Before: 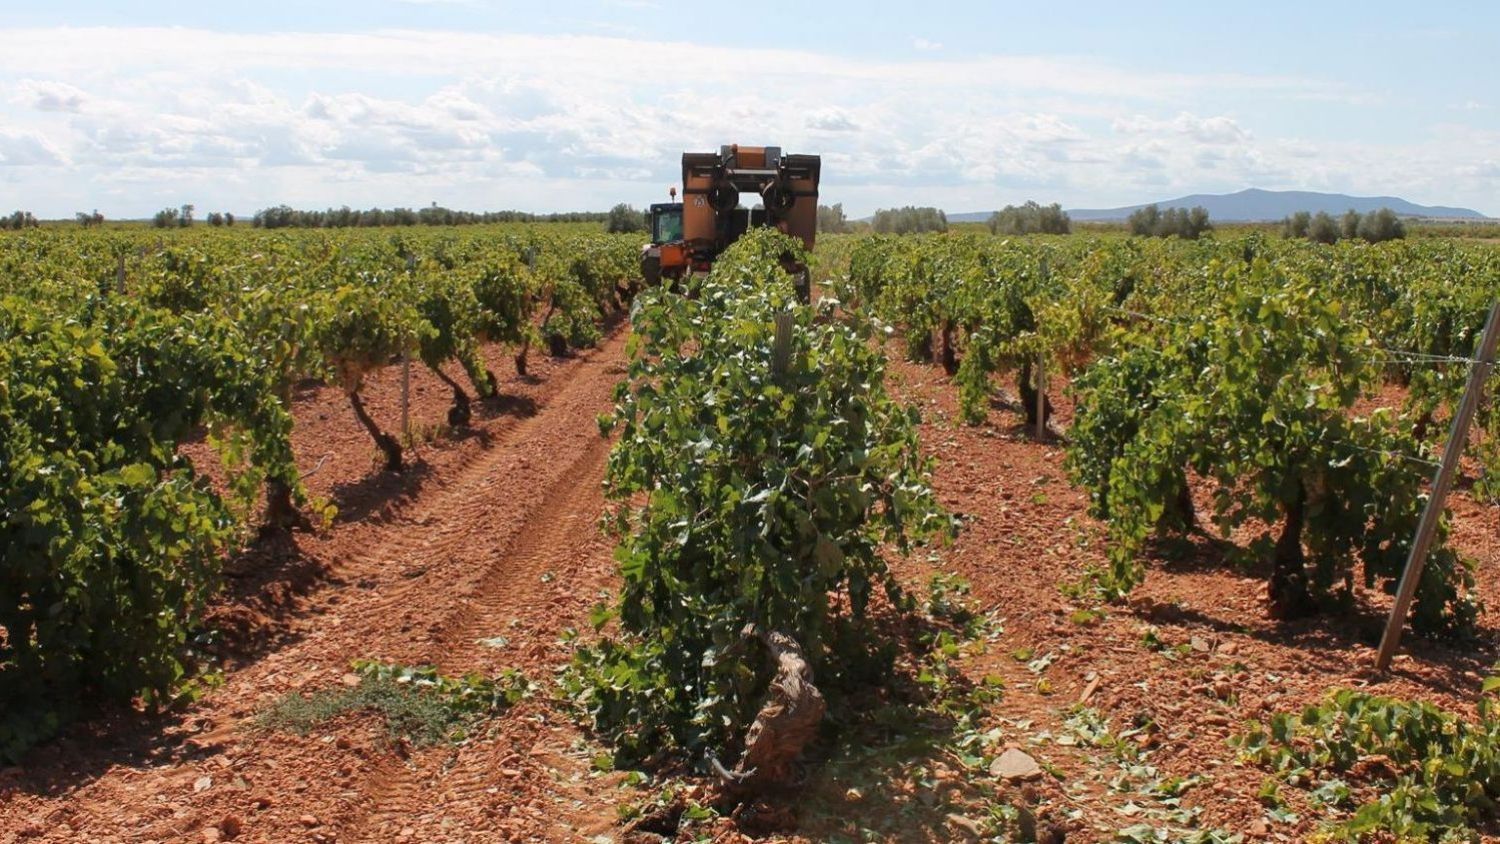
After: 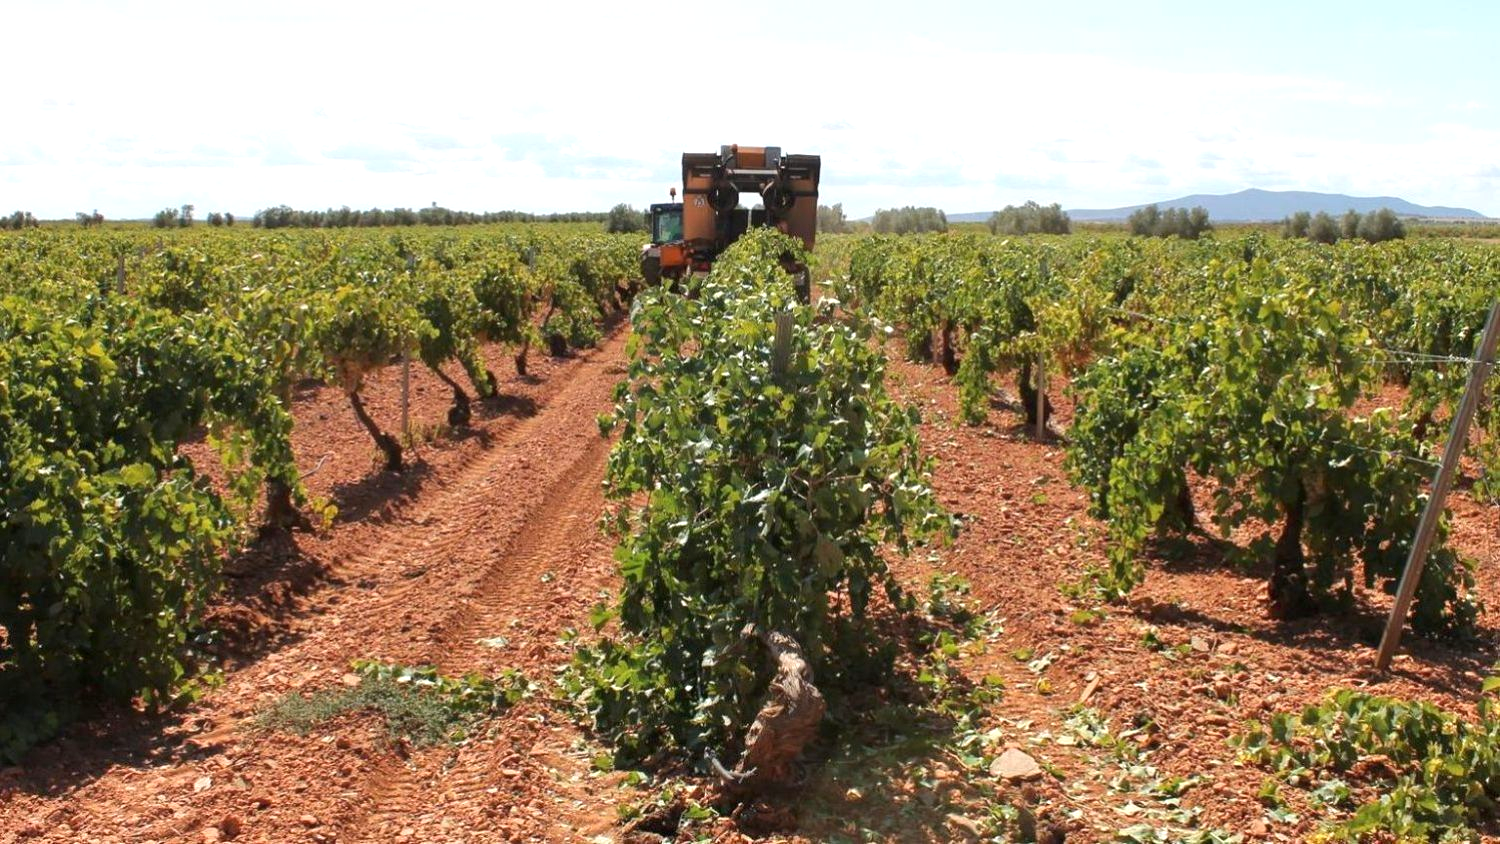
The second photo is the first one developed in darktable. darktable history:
exposure: black level correction 0.001, exposure 0.5 EV, compensate exposure bias true, compensate highlight preservation false
tone equalizer: on, module defaults
